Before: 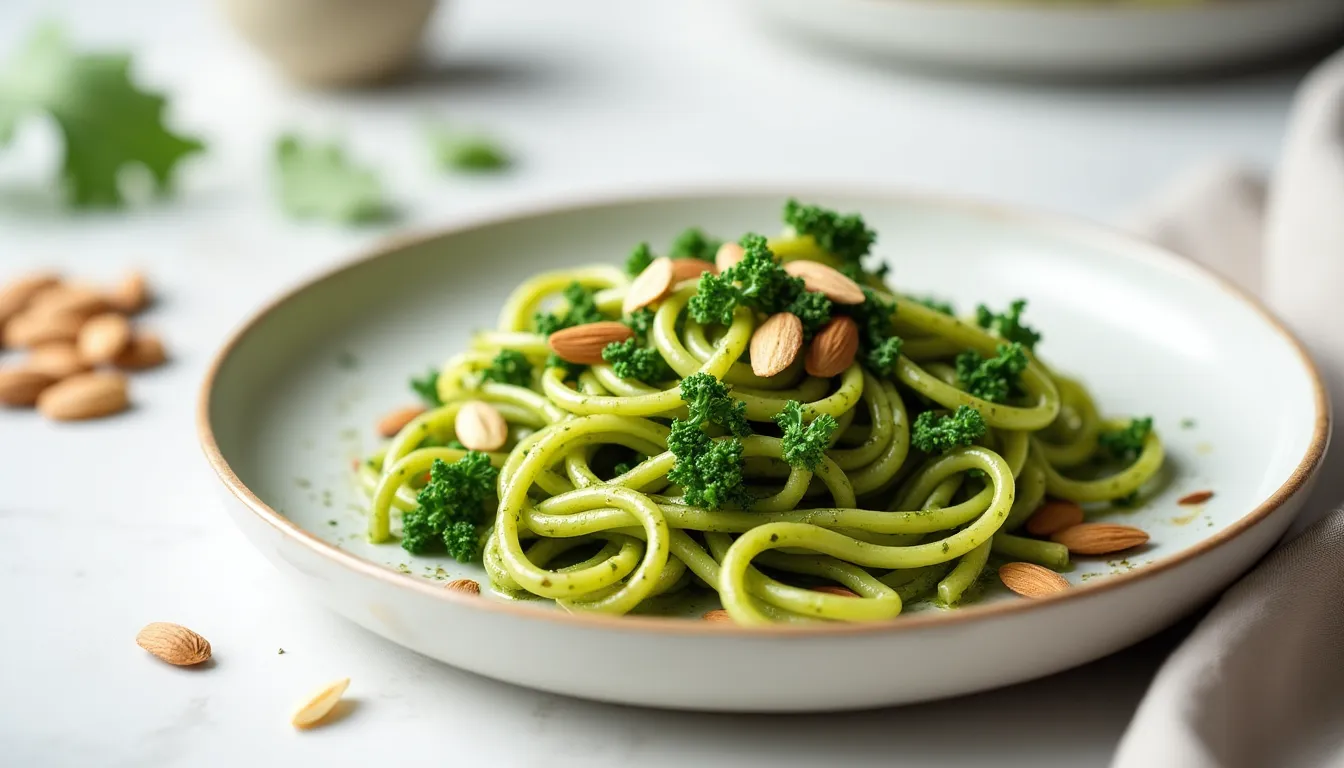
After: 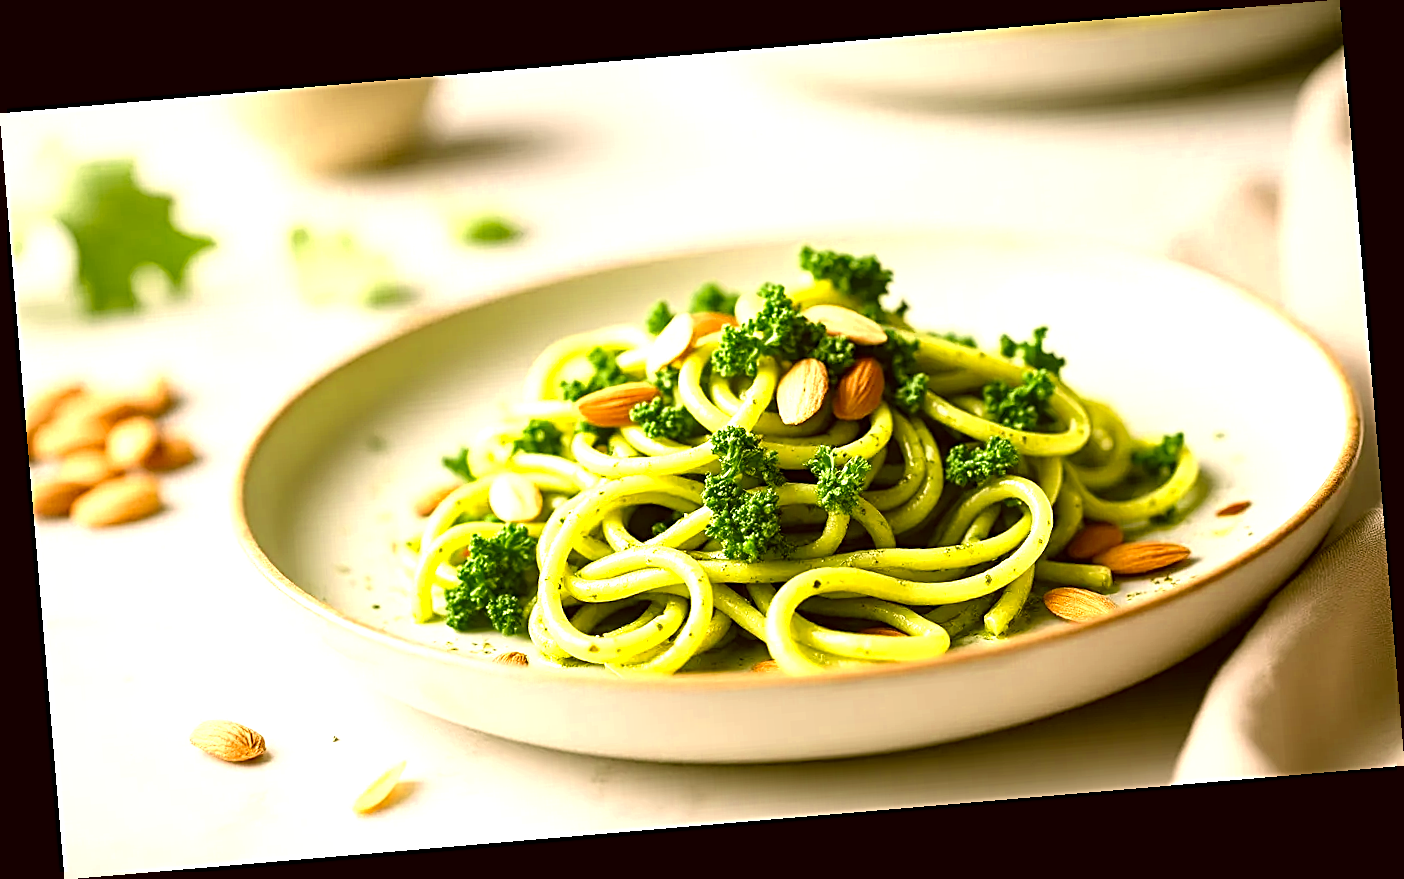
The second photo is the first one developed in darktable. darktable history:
exposure: black level correction 0, exposure 0.5 EV, compensate highlight preservation false
color zones: curves: ch0 [(0.004, 0.305) (0.261, 0.623) (0.389, 0.399) (0.708, 0.571) (0.947, 0.34)]; ch1 [(0.025, 0.645) (0.229, 0.584) (0.326, 0.551) (0.484, 0.262) (0.757, 0.643)]
sharpen: radius 2.584, amount 0.688
color correction: highlights a* 8.98, highlights b* 15.09, shadows a* -0.49, shadows b* 26.52
rotate and perspective: rotation -4.86°, automatic cropping off
